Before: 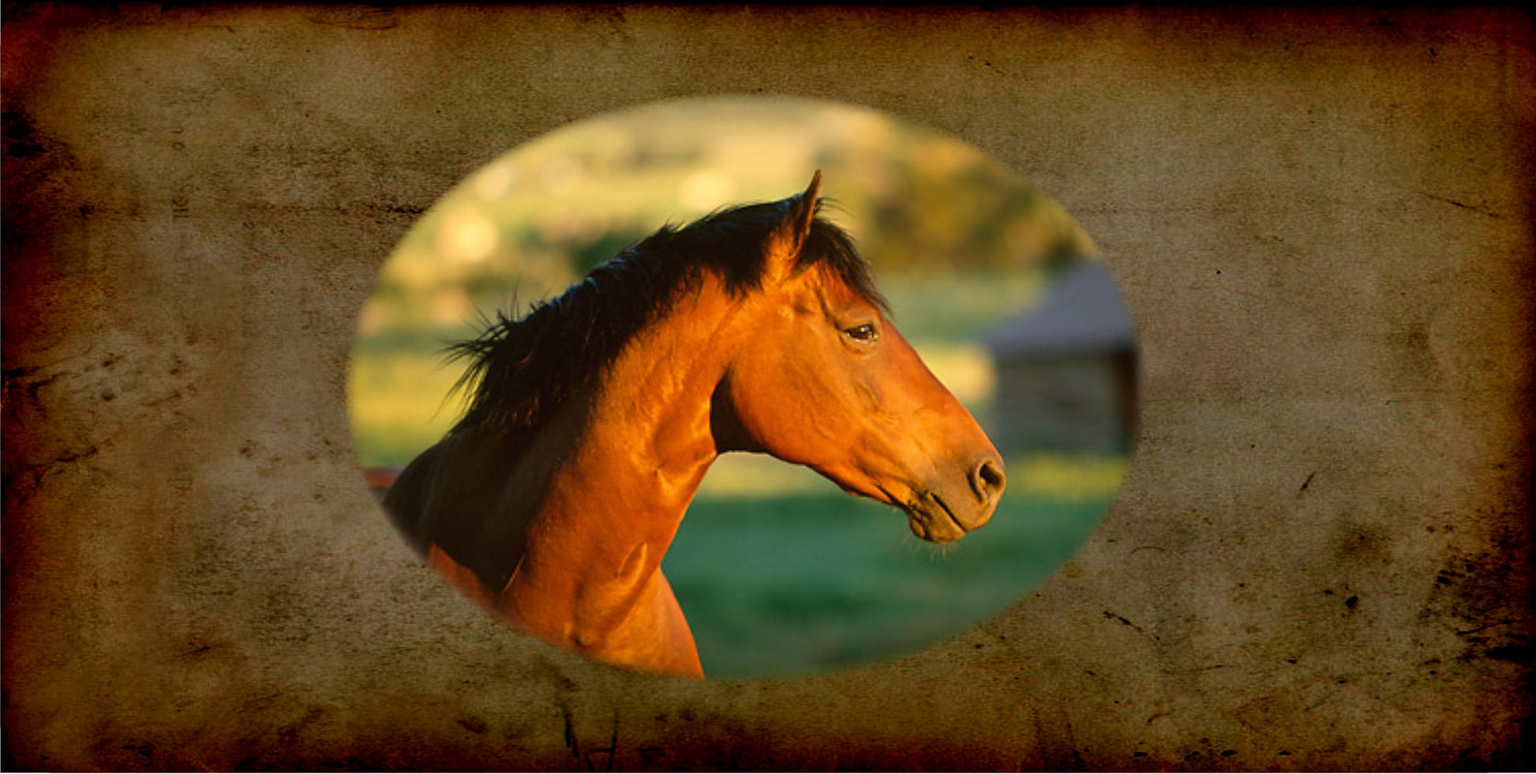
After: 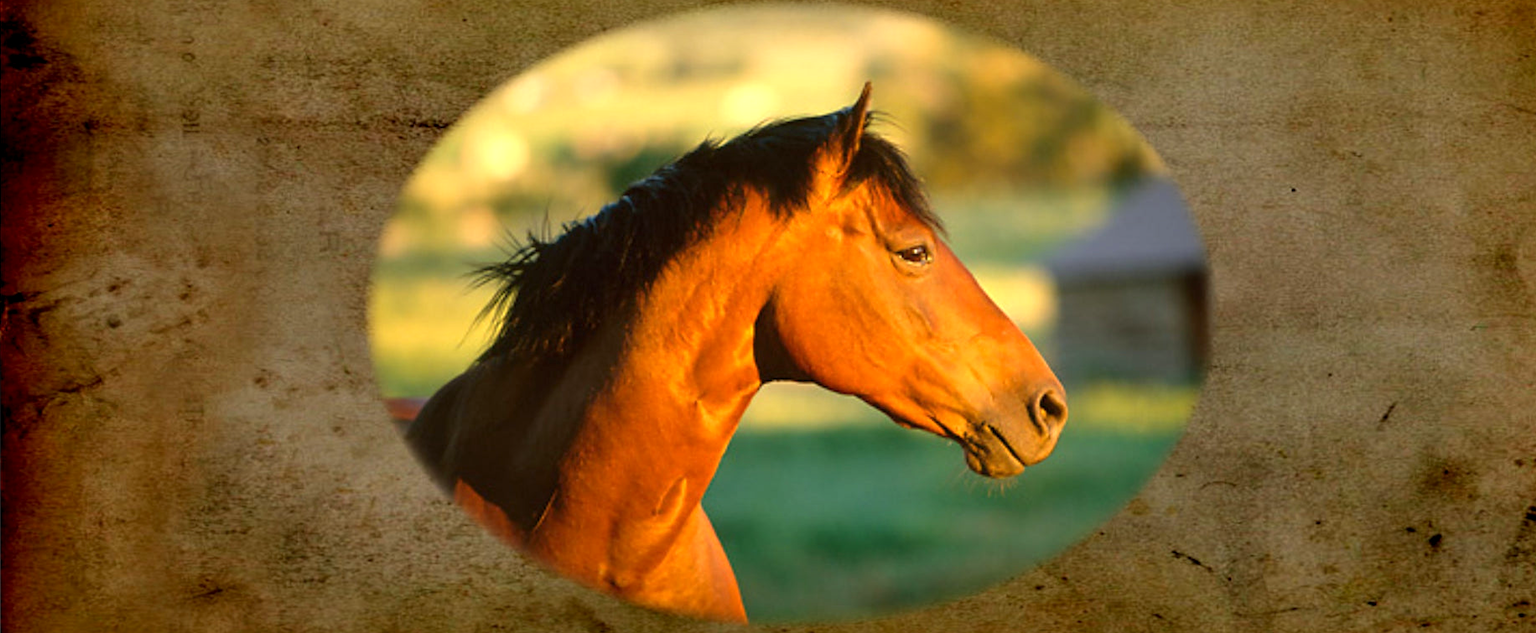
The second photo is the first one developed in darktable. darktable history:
exposure: black level correction 0.001, exposure 0.498 EV, compensate exposure bias true, compensate highlight preservation false
crop and rotate: angle 0.052°, top 12.022%, right 5.684%, bottom 10.739%
